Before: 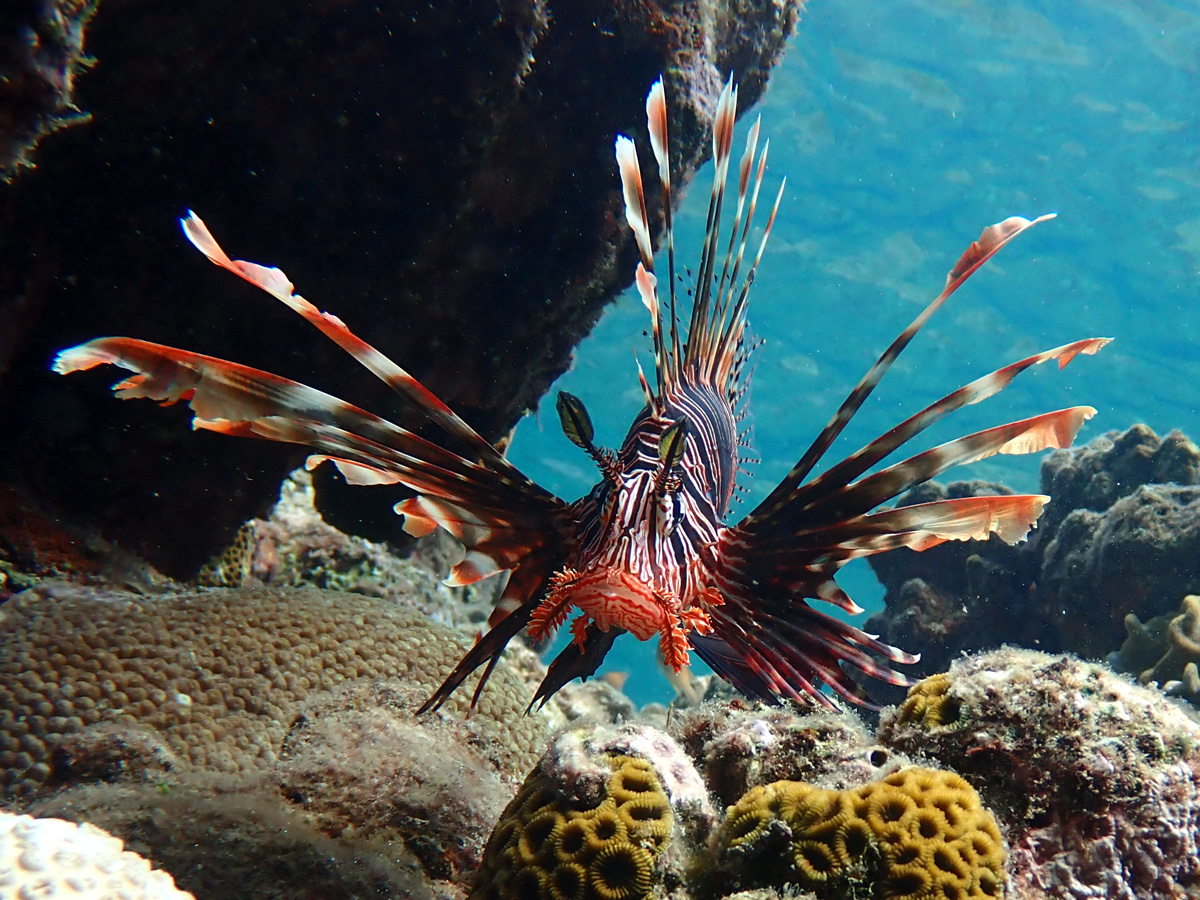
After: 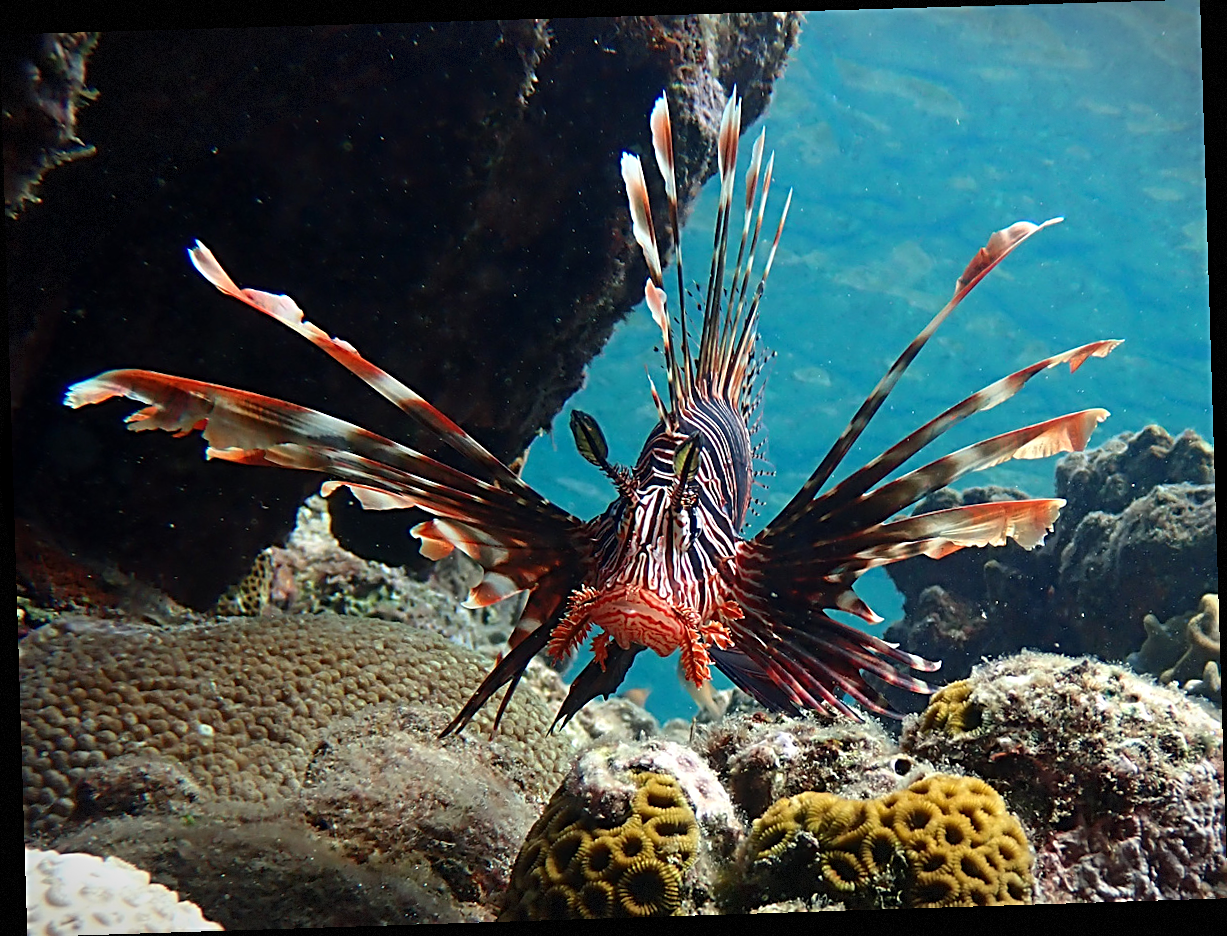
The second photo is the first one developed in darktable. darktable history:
rotate and perspective: rotation -1.77°, lens shift (horizontal) 0.004, automatic cropping off
tone equalizer: on, module defaults
sharpen: radius 2.767
vignetting: fall-off start 100%, brightness -0.406, saturation -0.3, width/height ratio 1.324, dithering 8-bit output, unbound false
